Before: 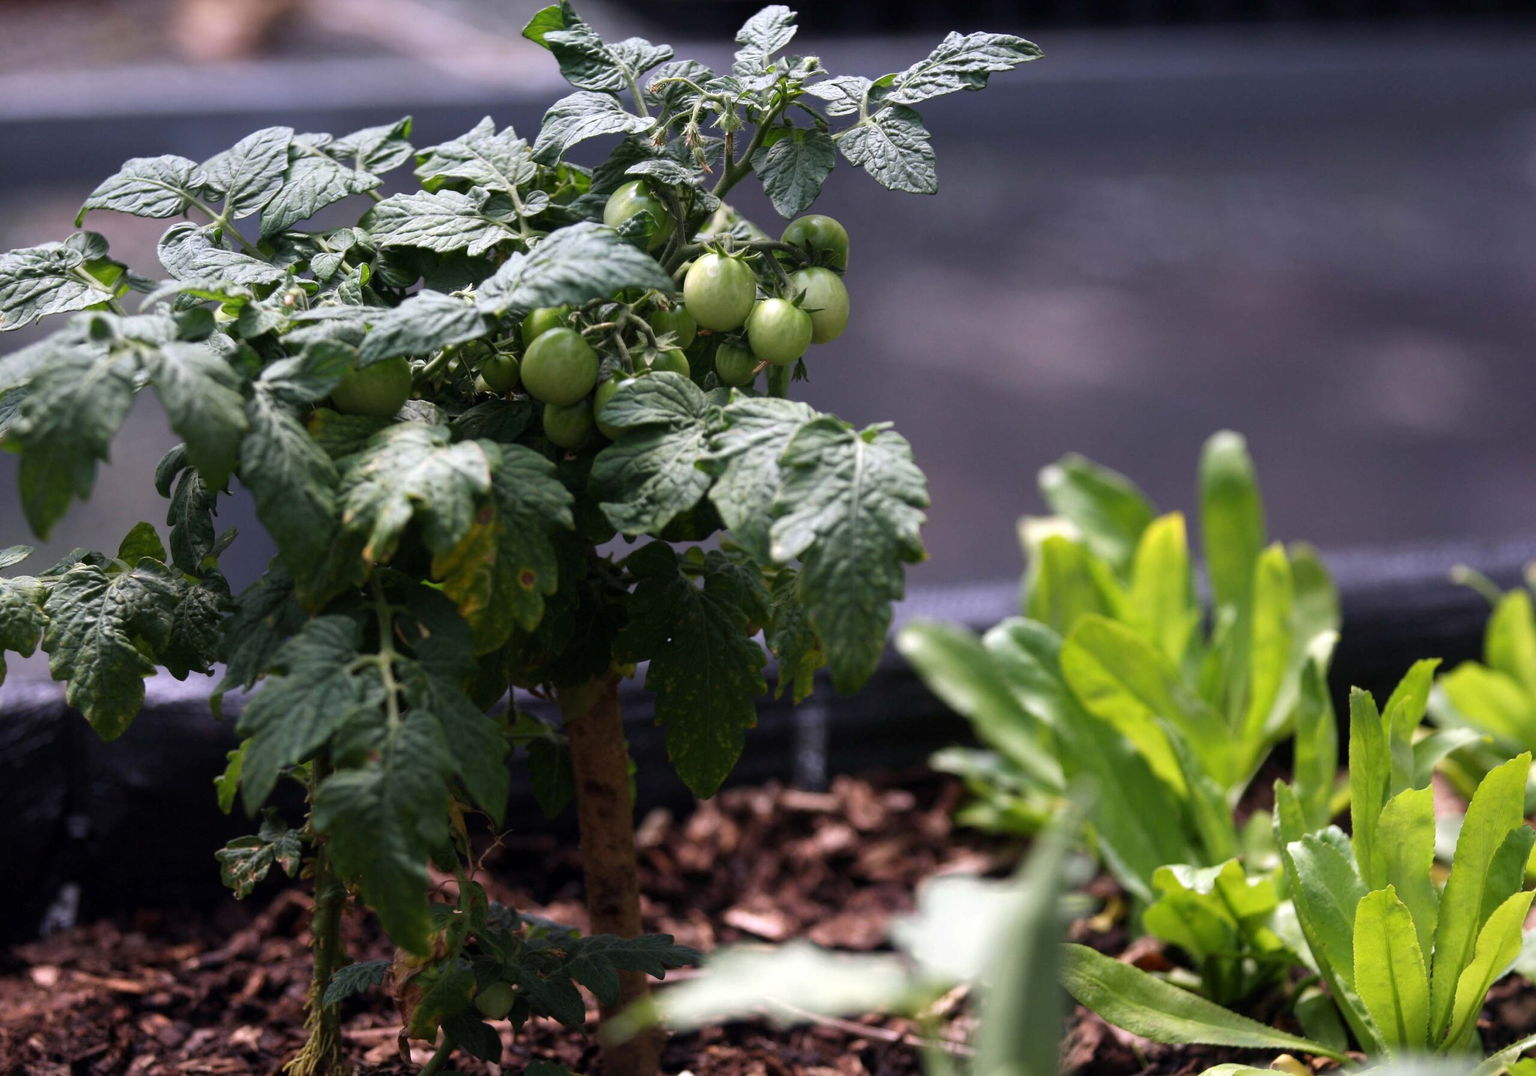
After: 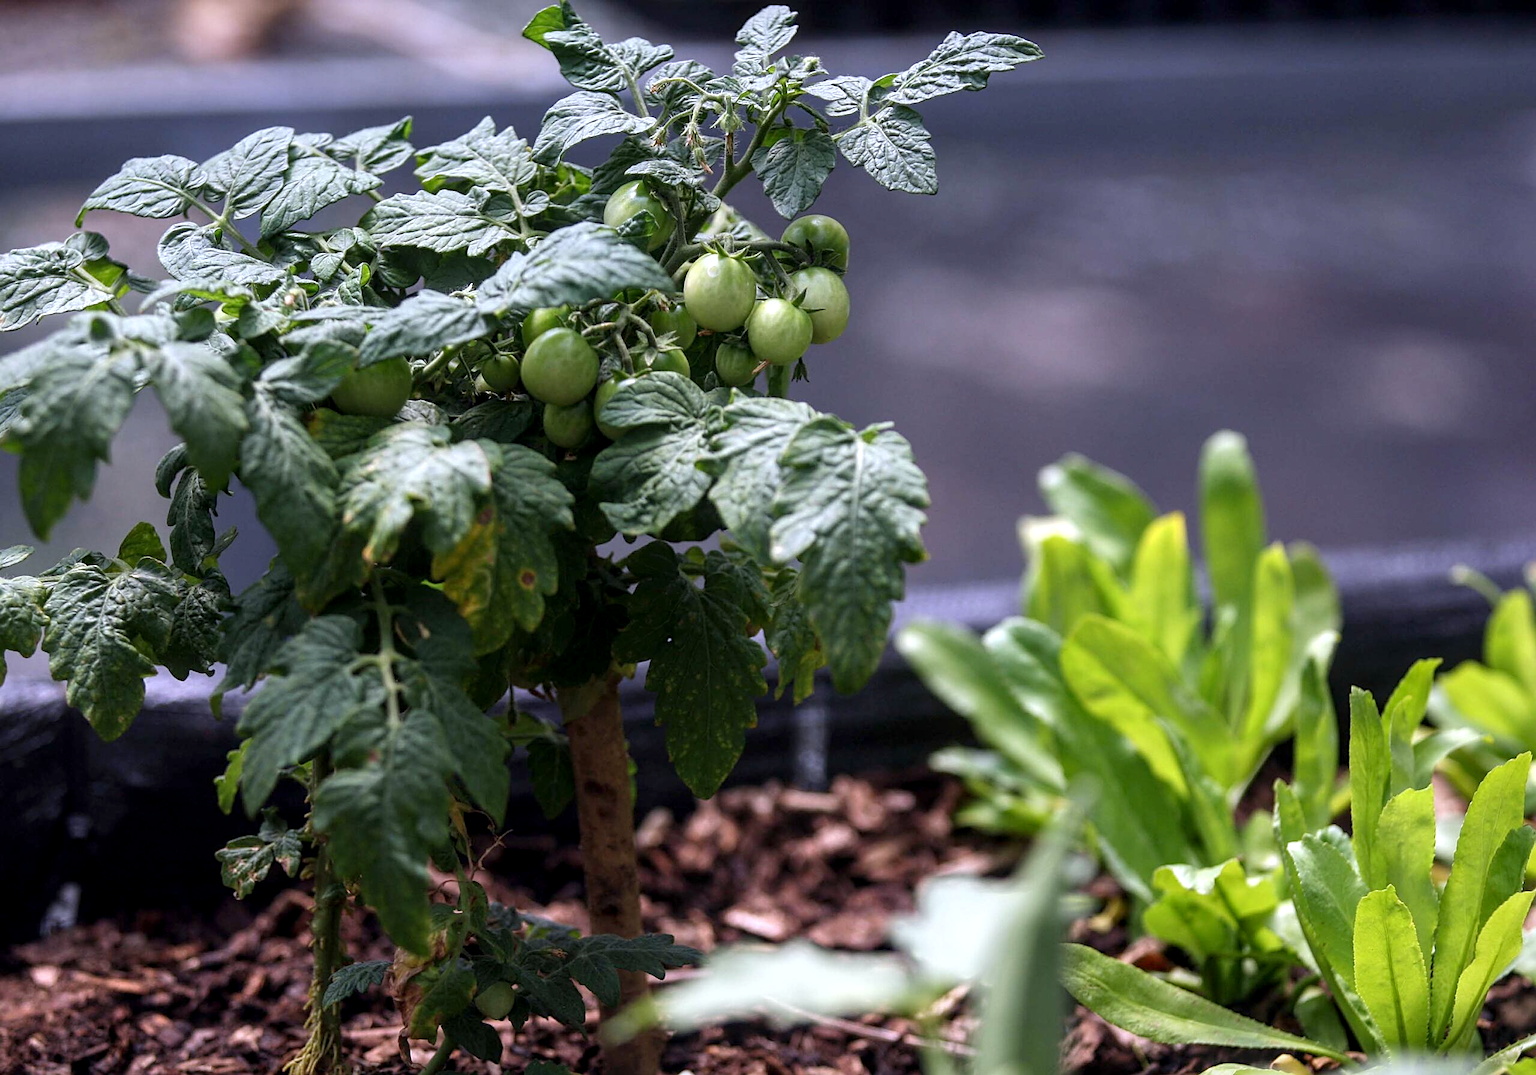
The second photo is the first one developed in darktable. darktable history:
local contrast: detail 130%
sharpen: on, module defaults
white balance: red 0.967, blue 1.049
levels: levels [0, 0.478, 1]
